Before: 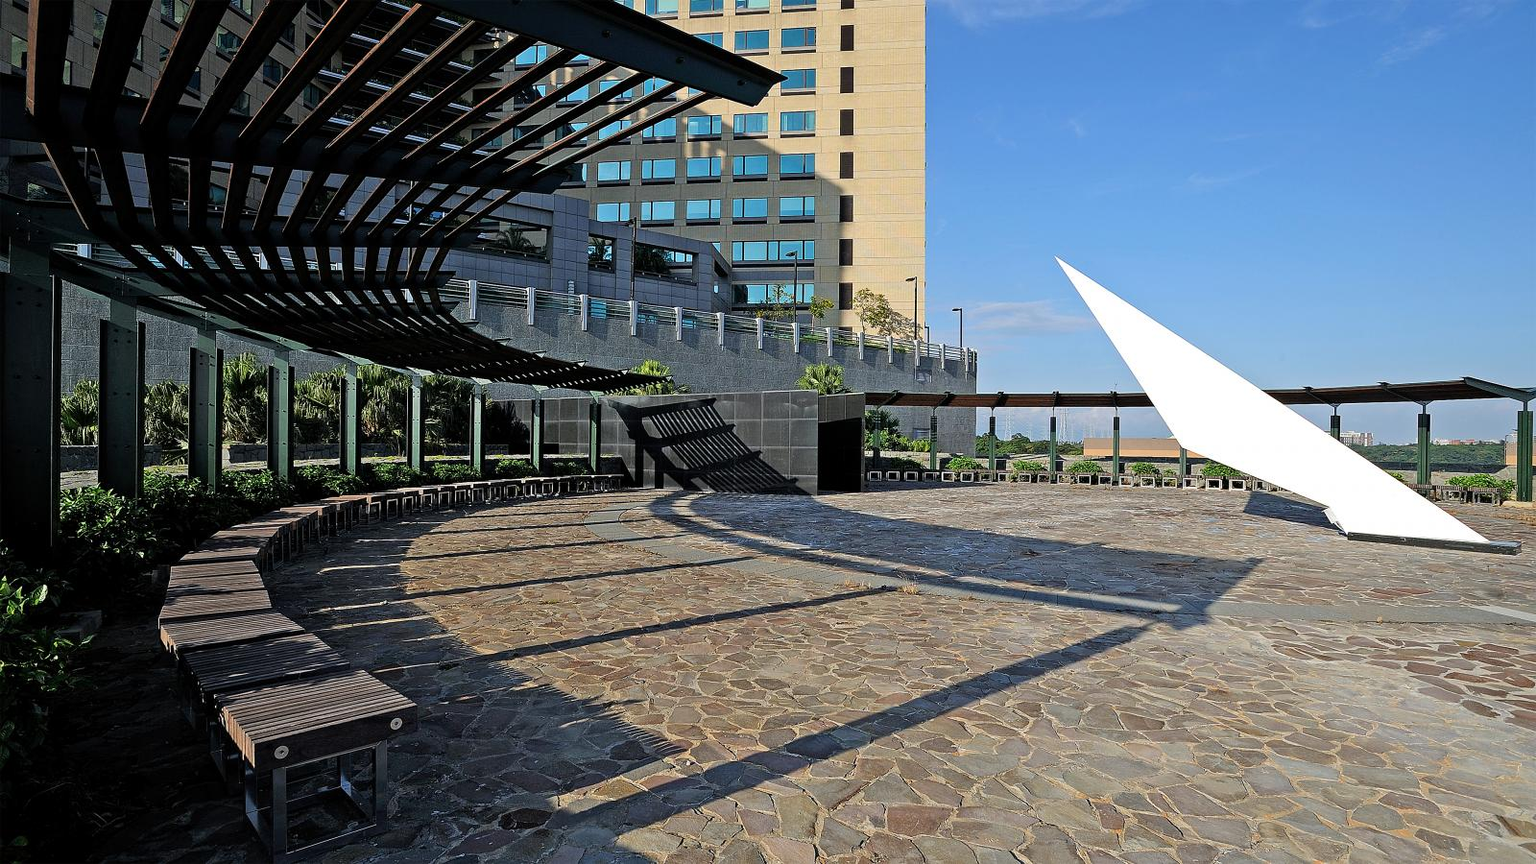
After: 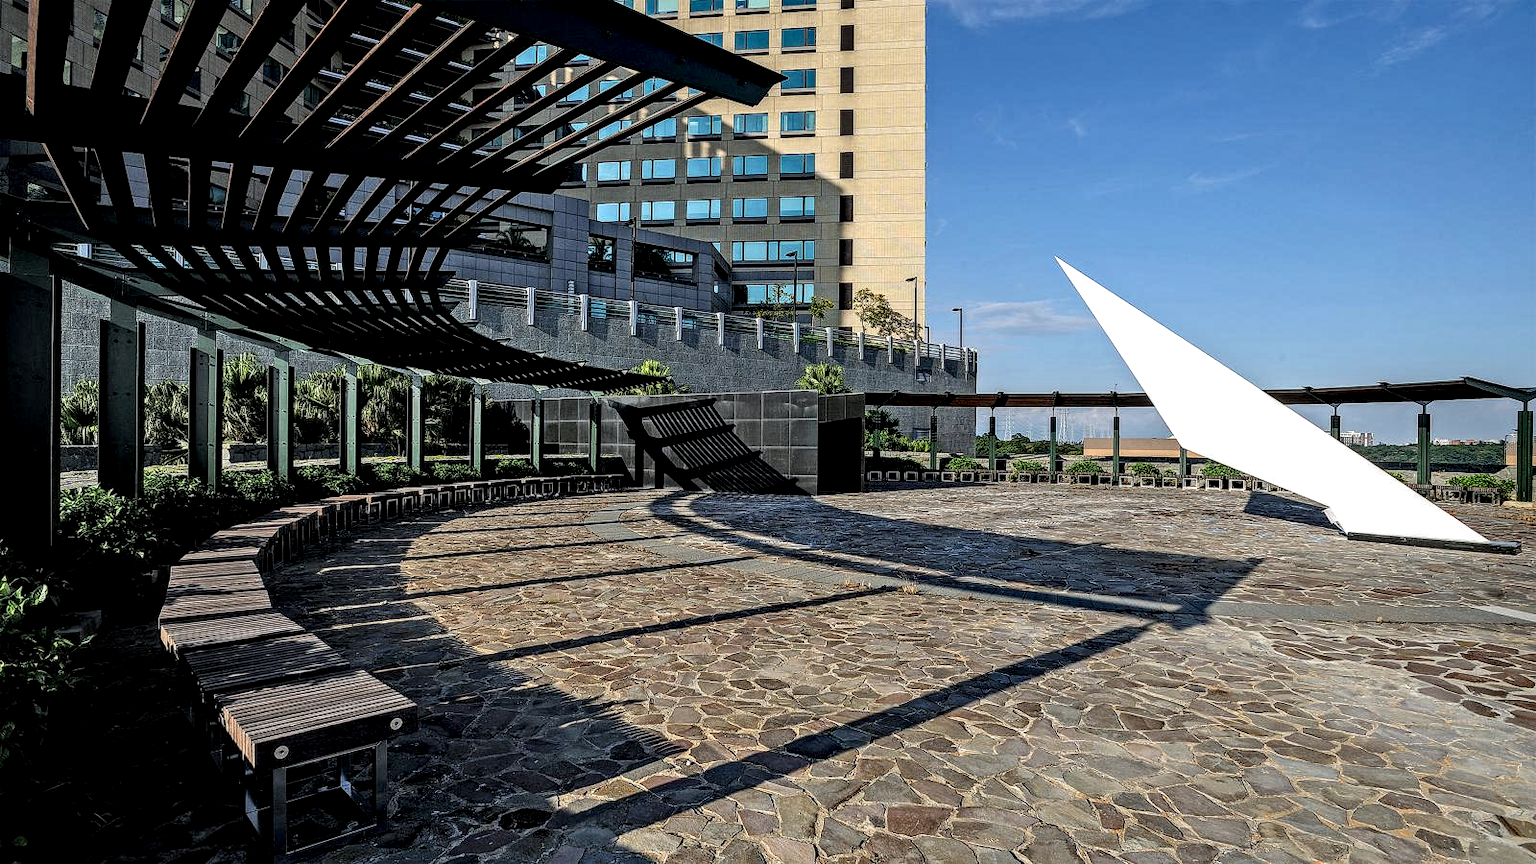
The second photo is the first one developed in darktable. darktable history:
local contrast: highlights 20%, detail 197%
exposure: exposure -0.242 EV, compensate highlight preservation false
